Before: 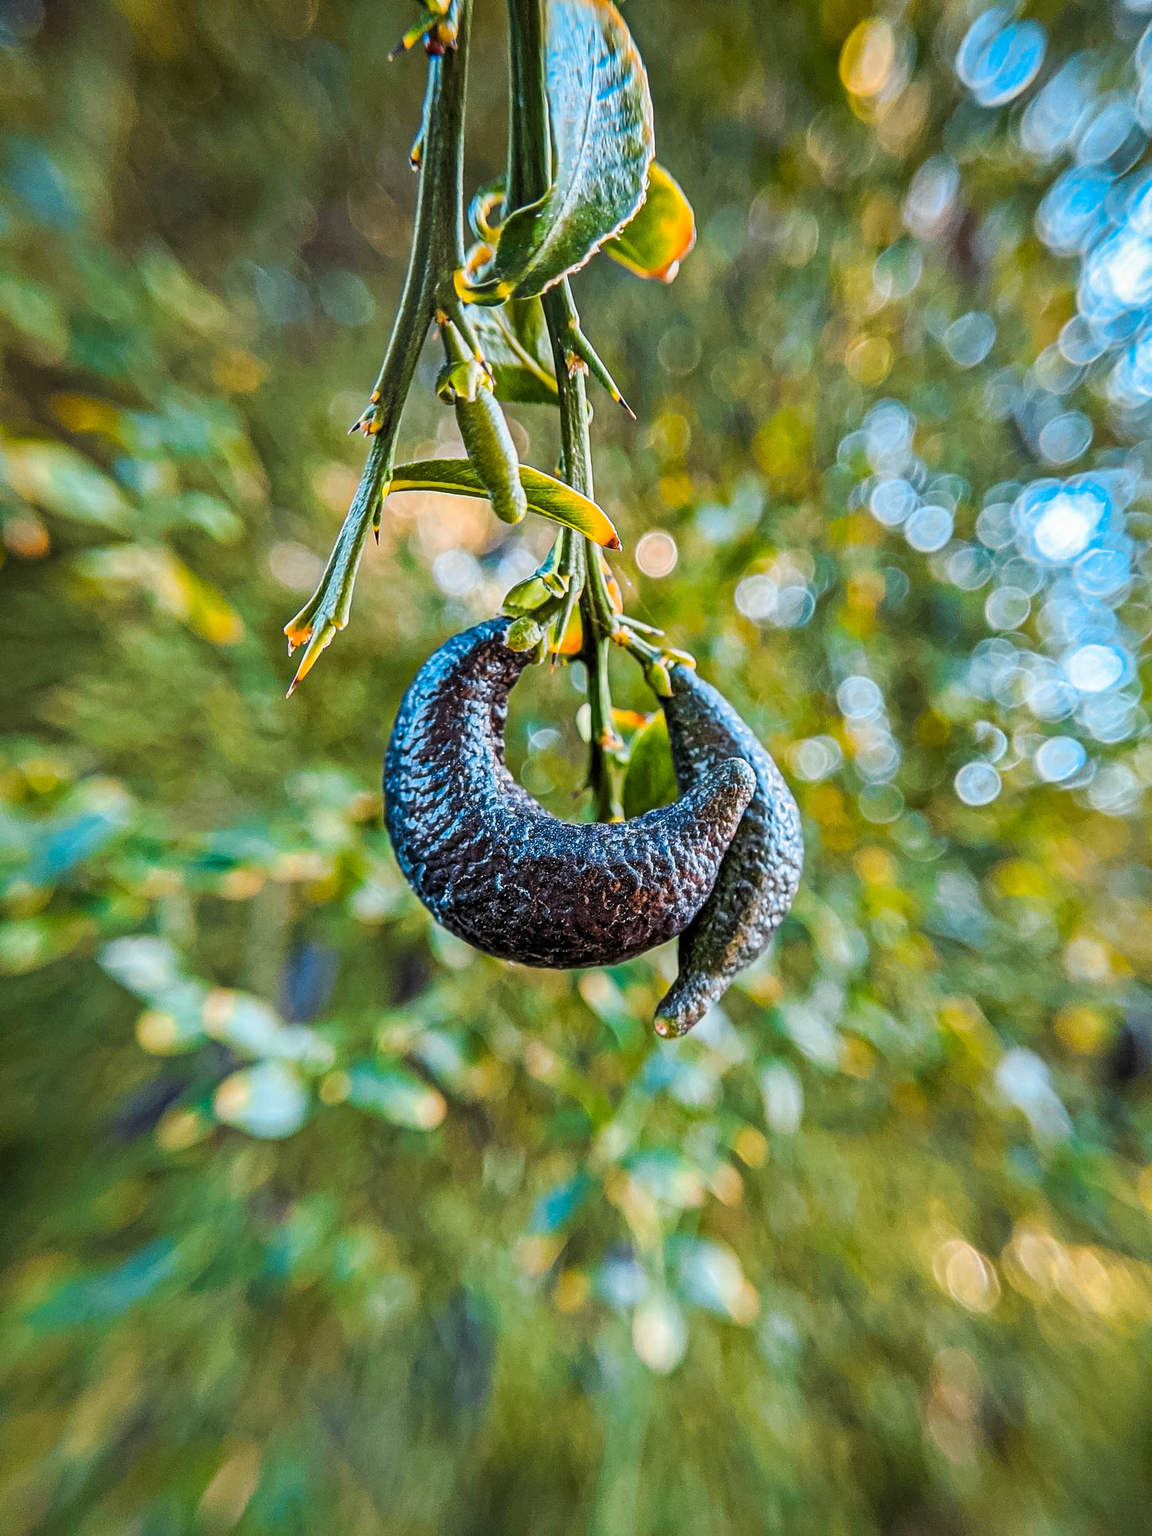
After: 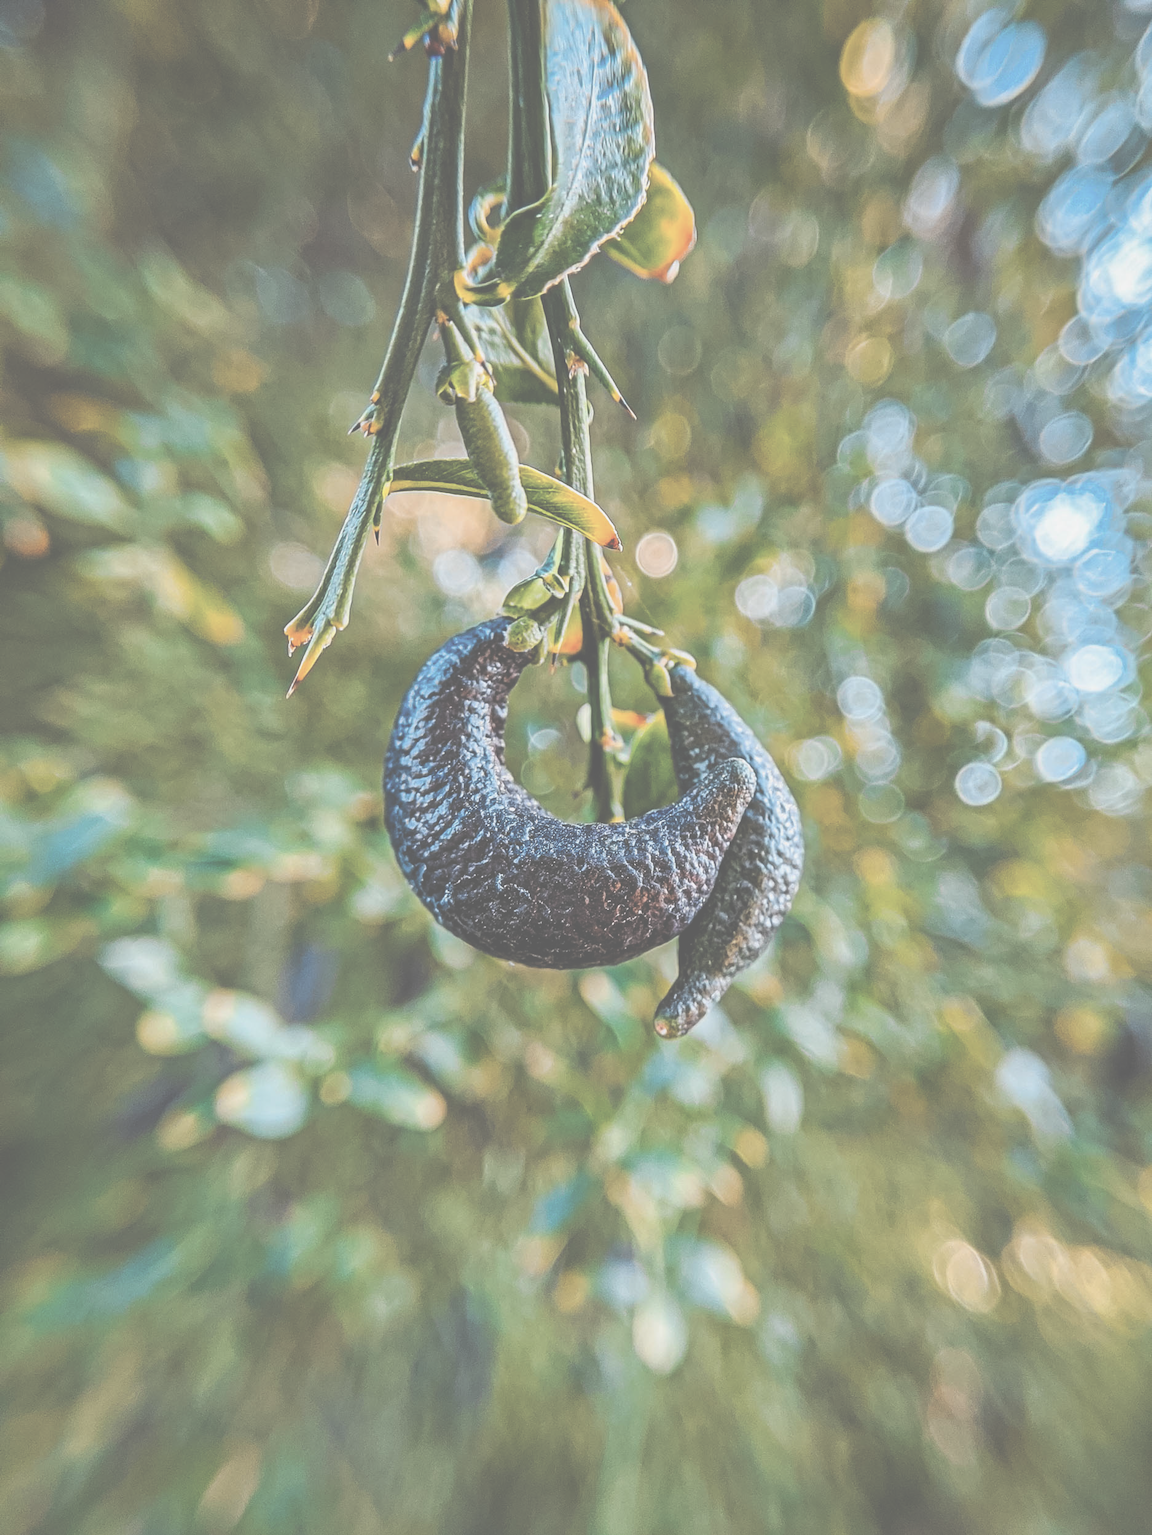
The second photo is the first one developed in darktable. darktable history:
contrast brightness saturation: contrast -0.26, saturation -0.43
exposure: black level correction -0.071, exposure 0.5 EV, compensate highlight preservation false
